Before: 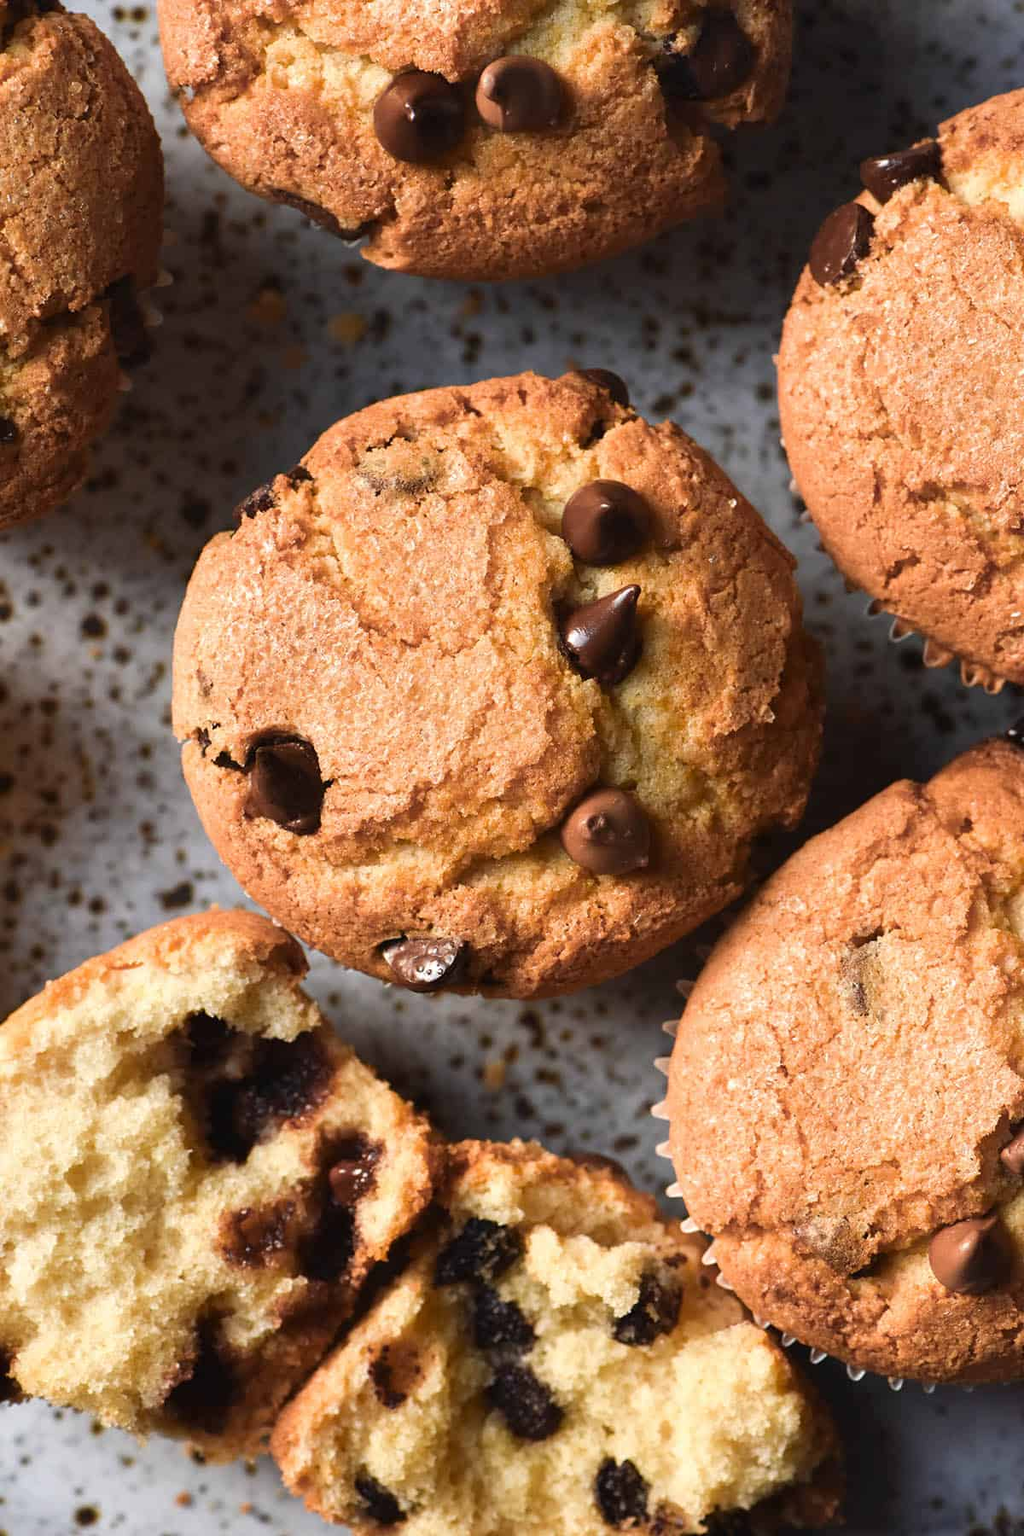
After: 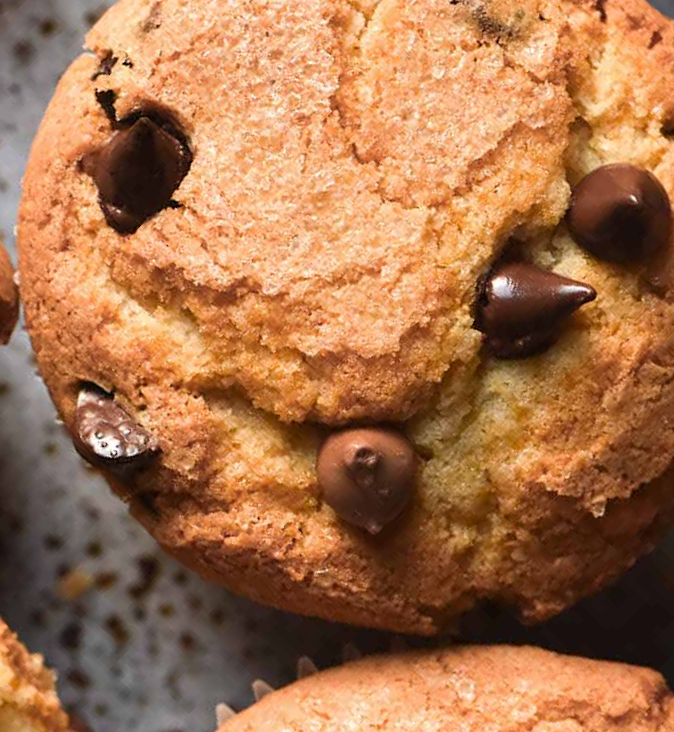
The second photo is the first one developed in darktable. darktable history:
crop and rotate: angle -44.45°, top 16.523%, right 0.857%, bottom 11.652%
